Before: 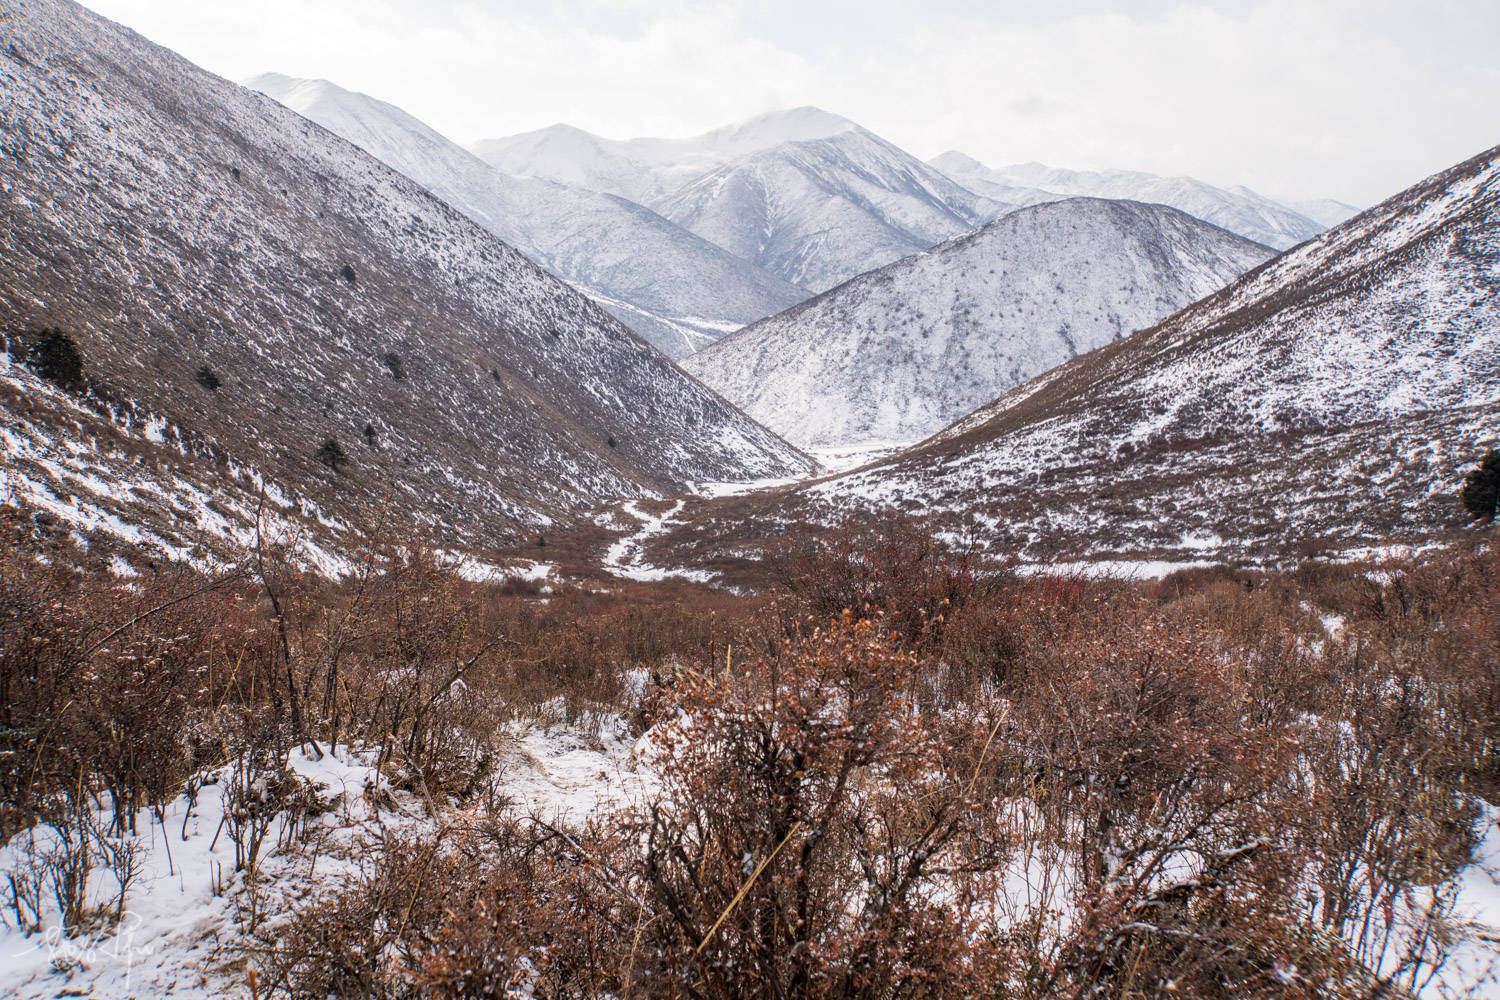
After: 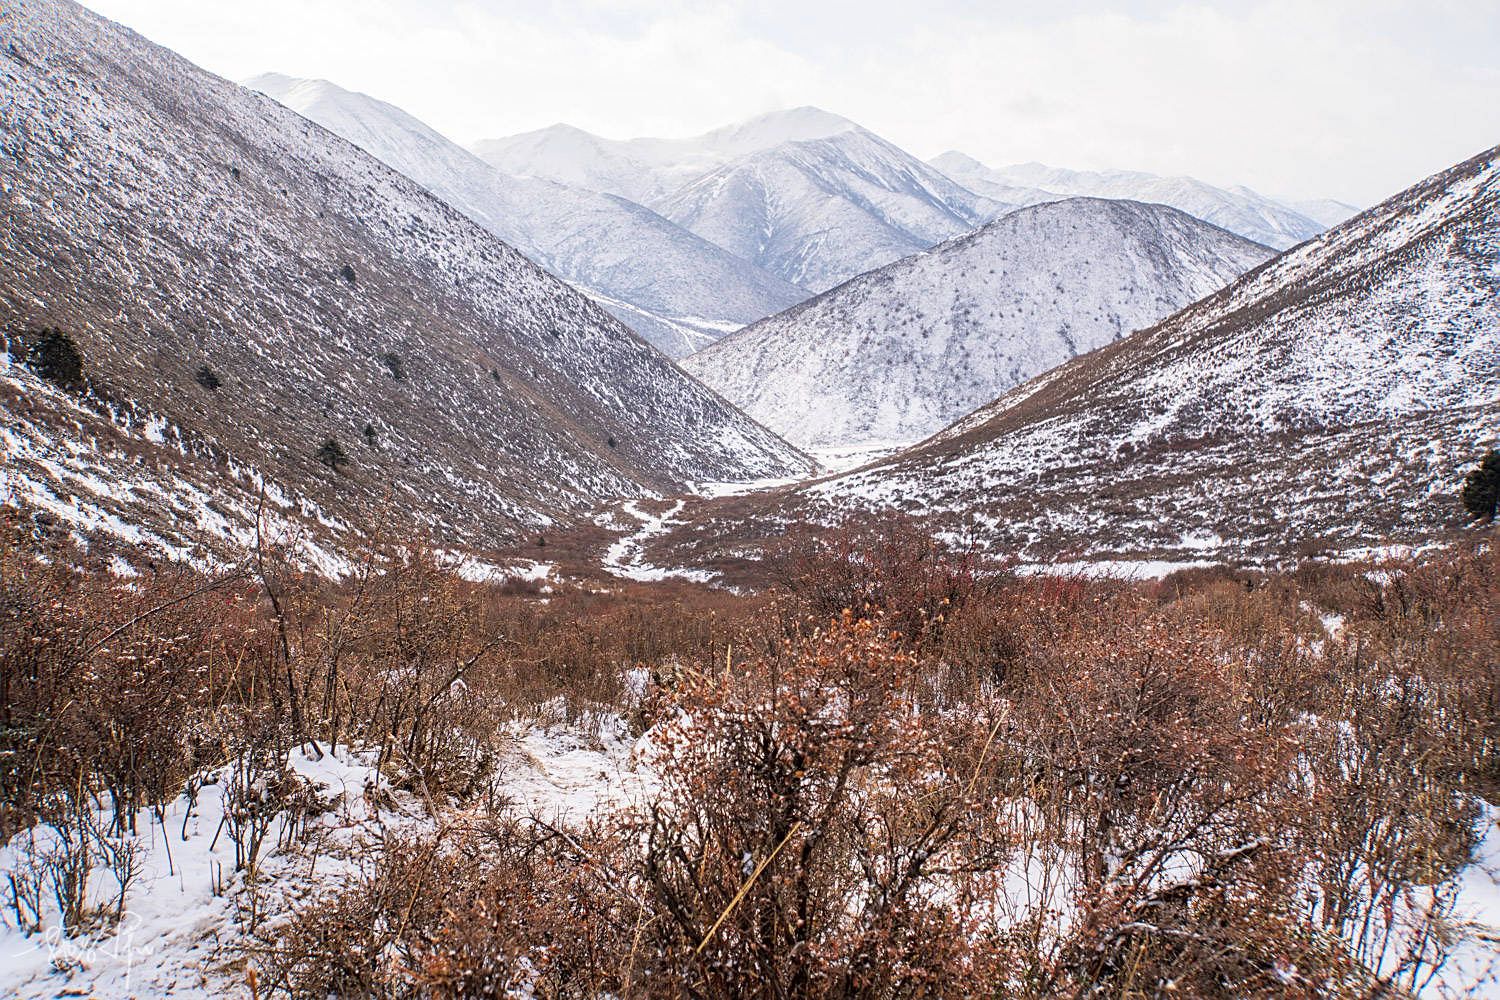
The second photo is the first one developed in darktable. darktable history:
contrast brightness saturation: contrast 0.07, brightness 0.08, saturation 0.18
sharpen: on, module defaults
